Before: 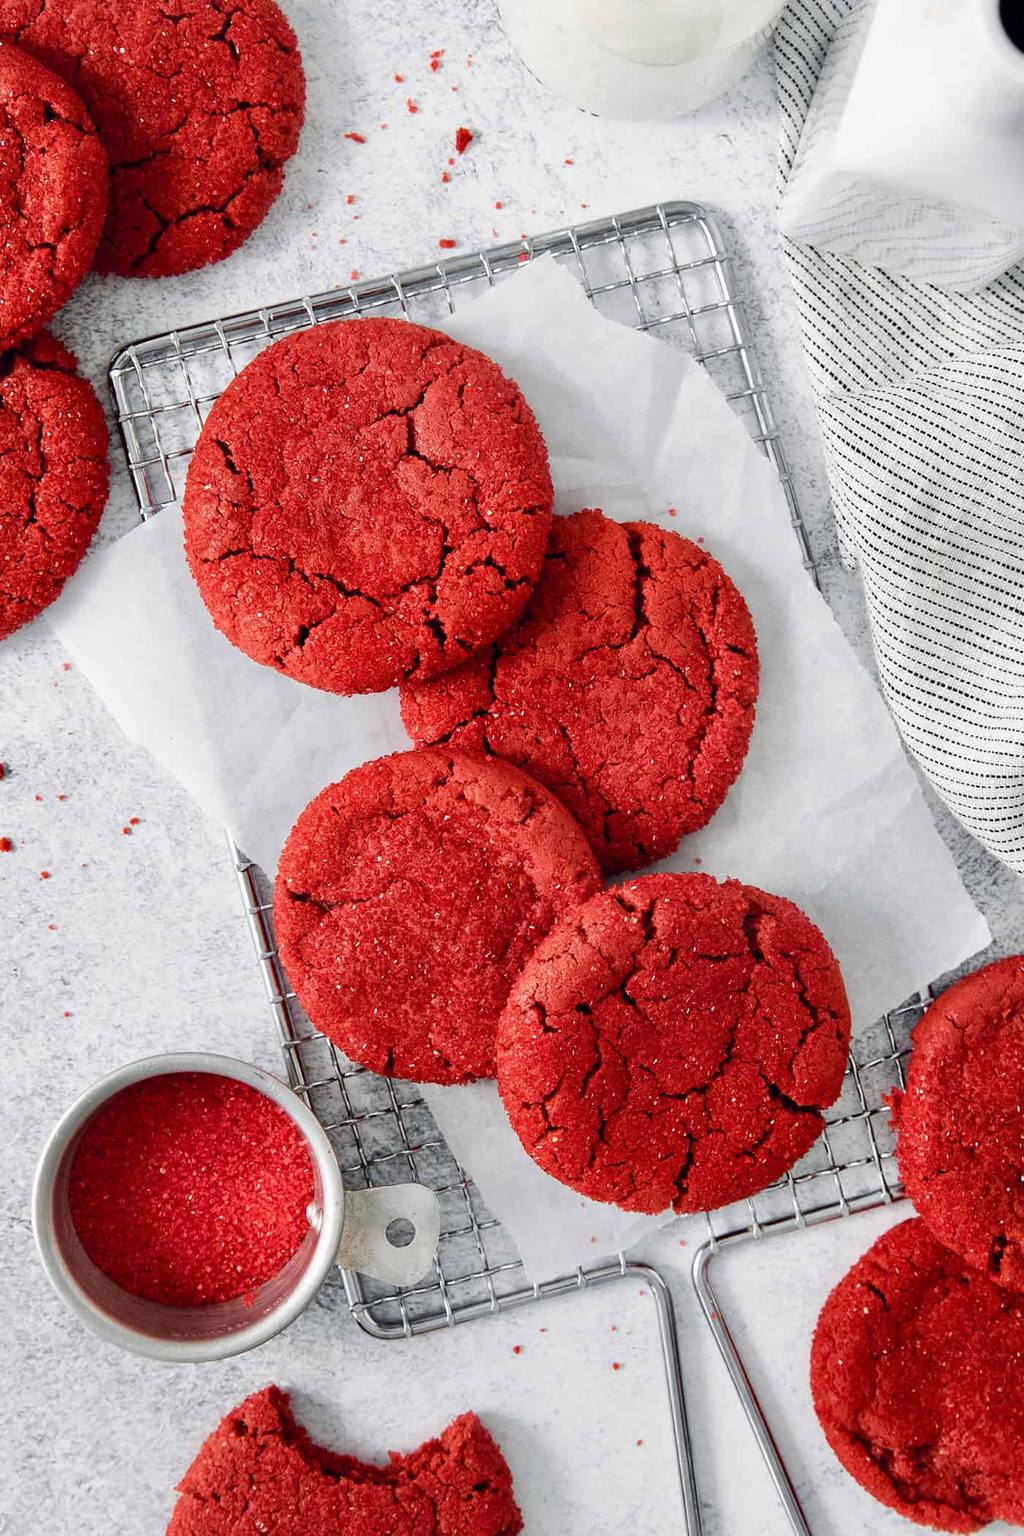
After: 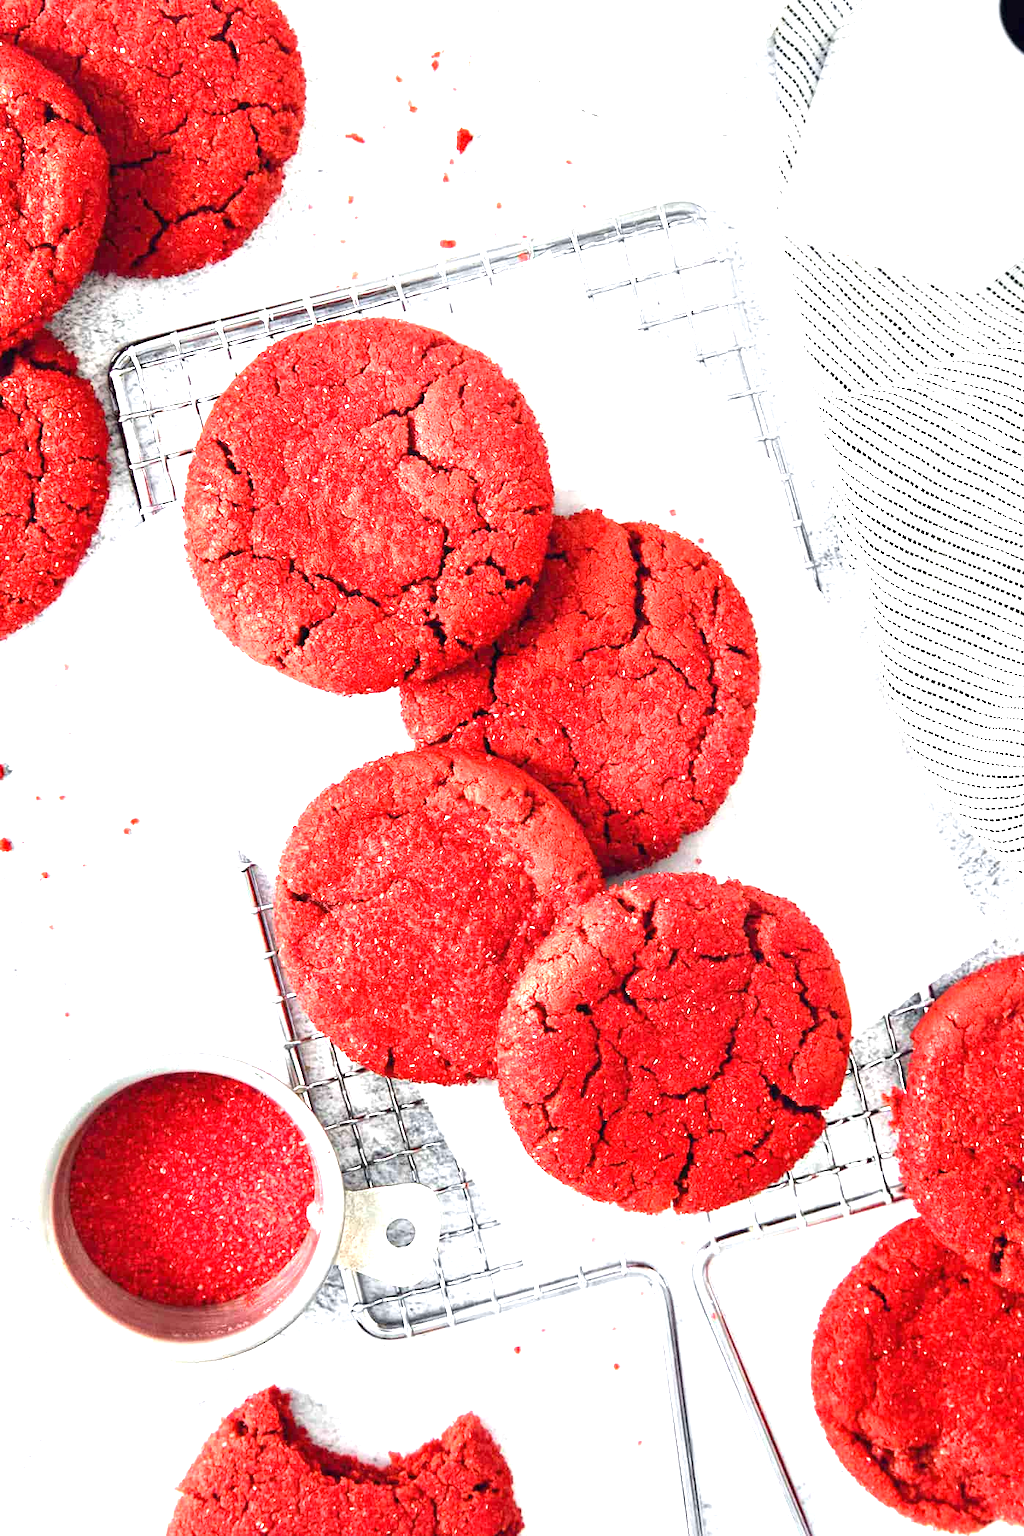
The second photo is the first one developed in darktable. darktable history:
exposure: black level correction 0, exposure 1.706 EV, compensate highlight preservation false
